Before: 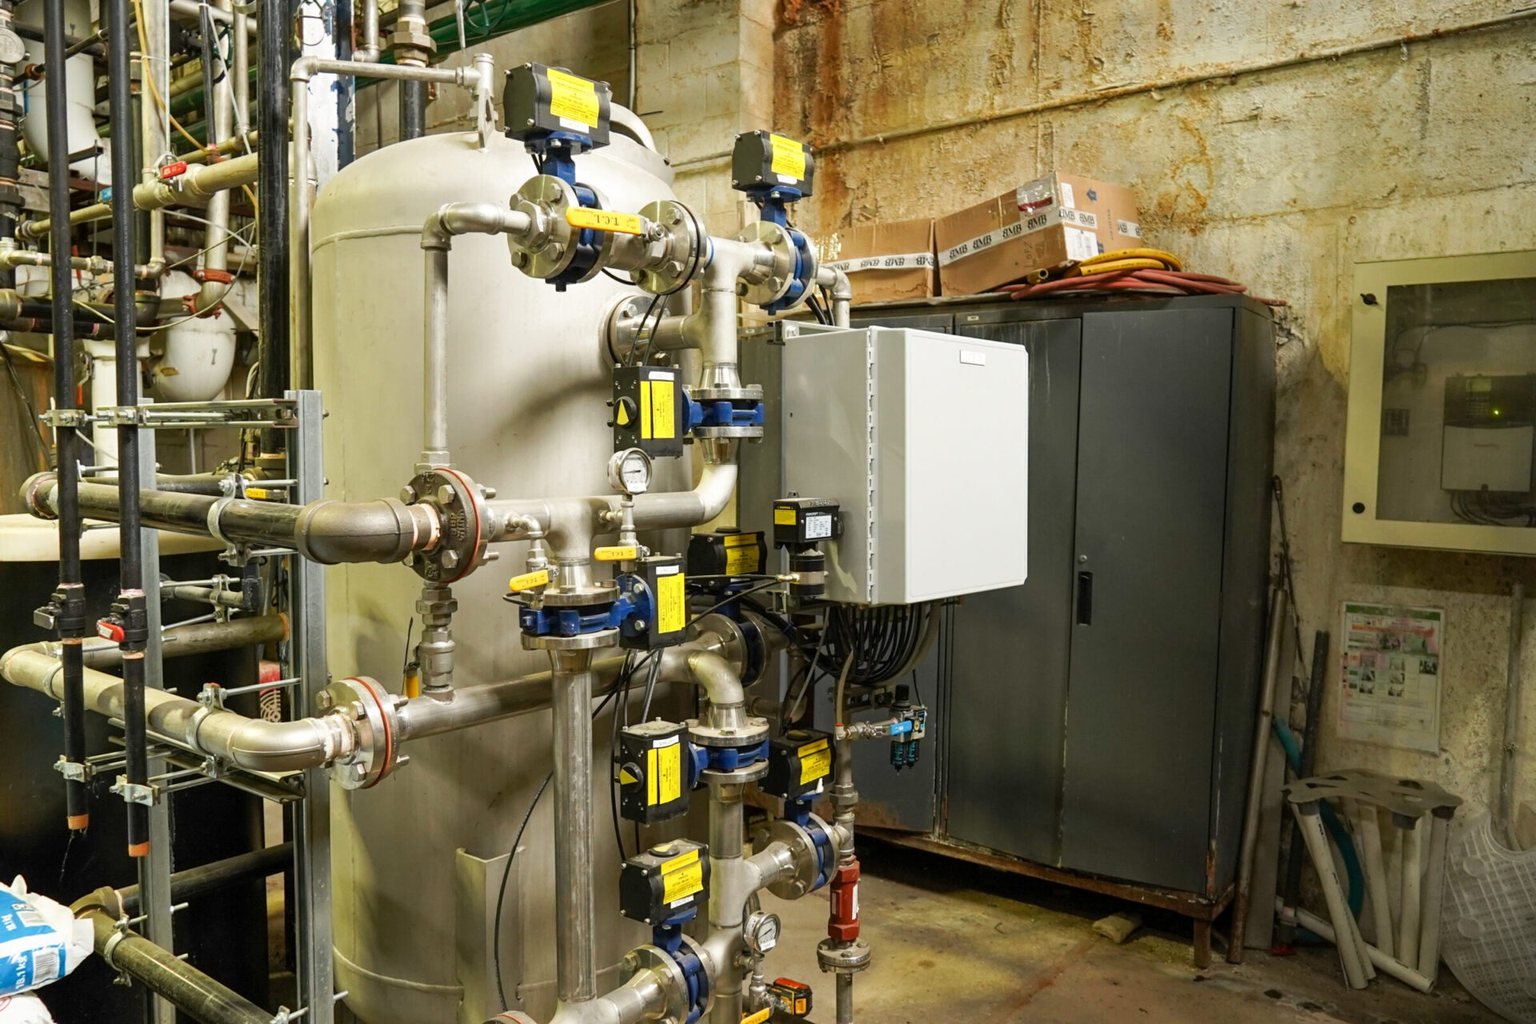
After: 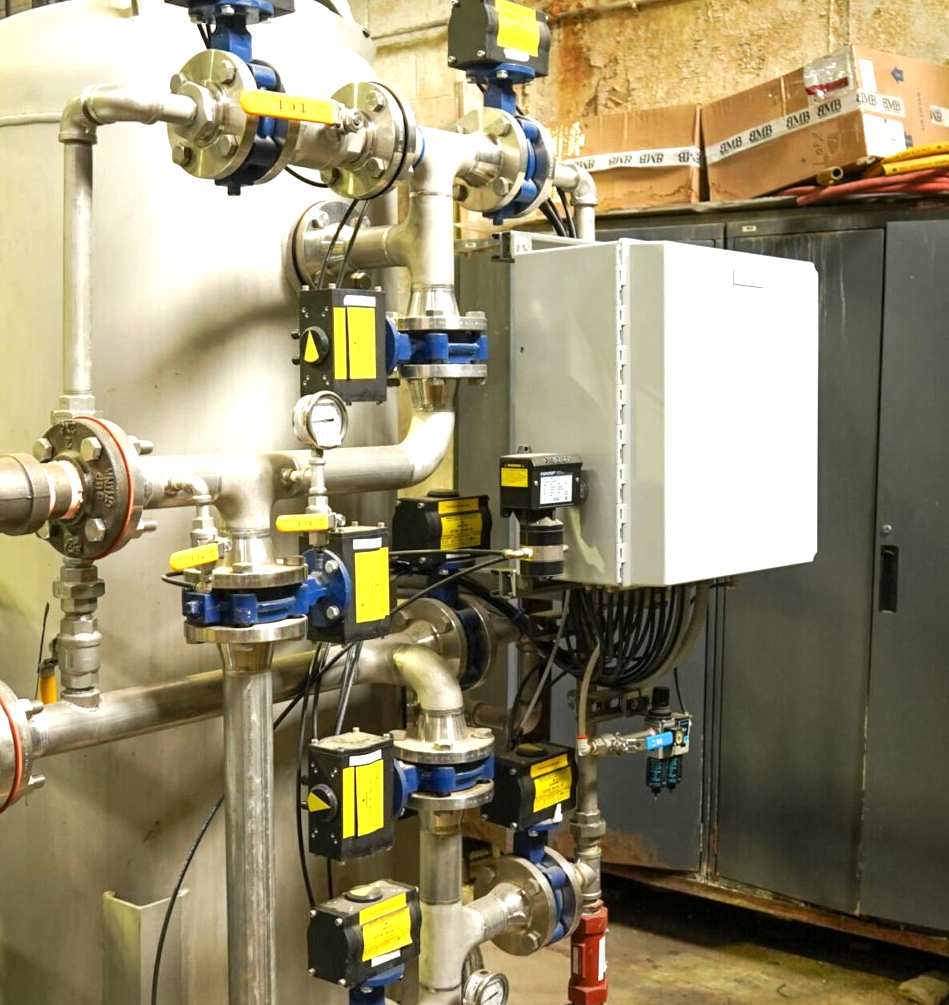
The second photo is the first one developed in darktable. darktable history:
exposure: exposure 0.6 EV, compensate highlight preservation false
crop and rotate: angle 0.02°, left 24.353%, top 13.219%, right 26.156%, bottom 8.224%
